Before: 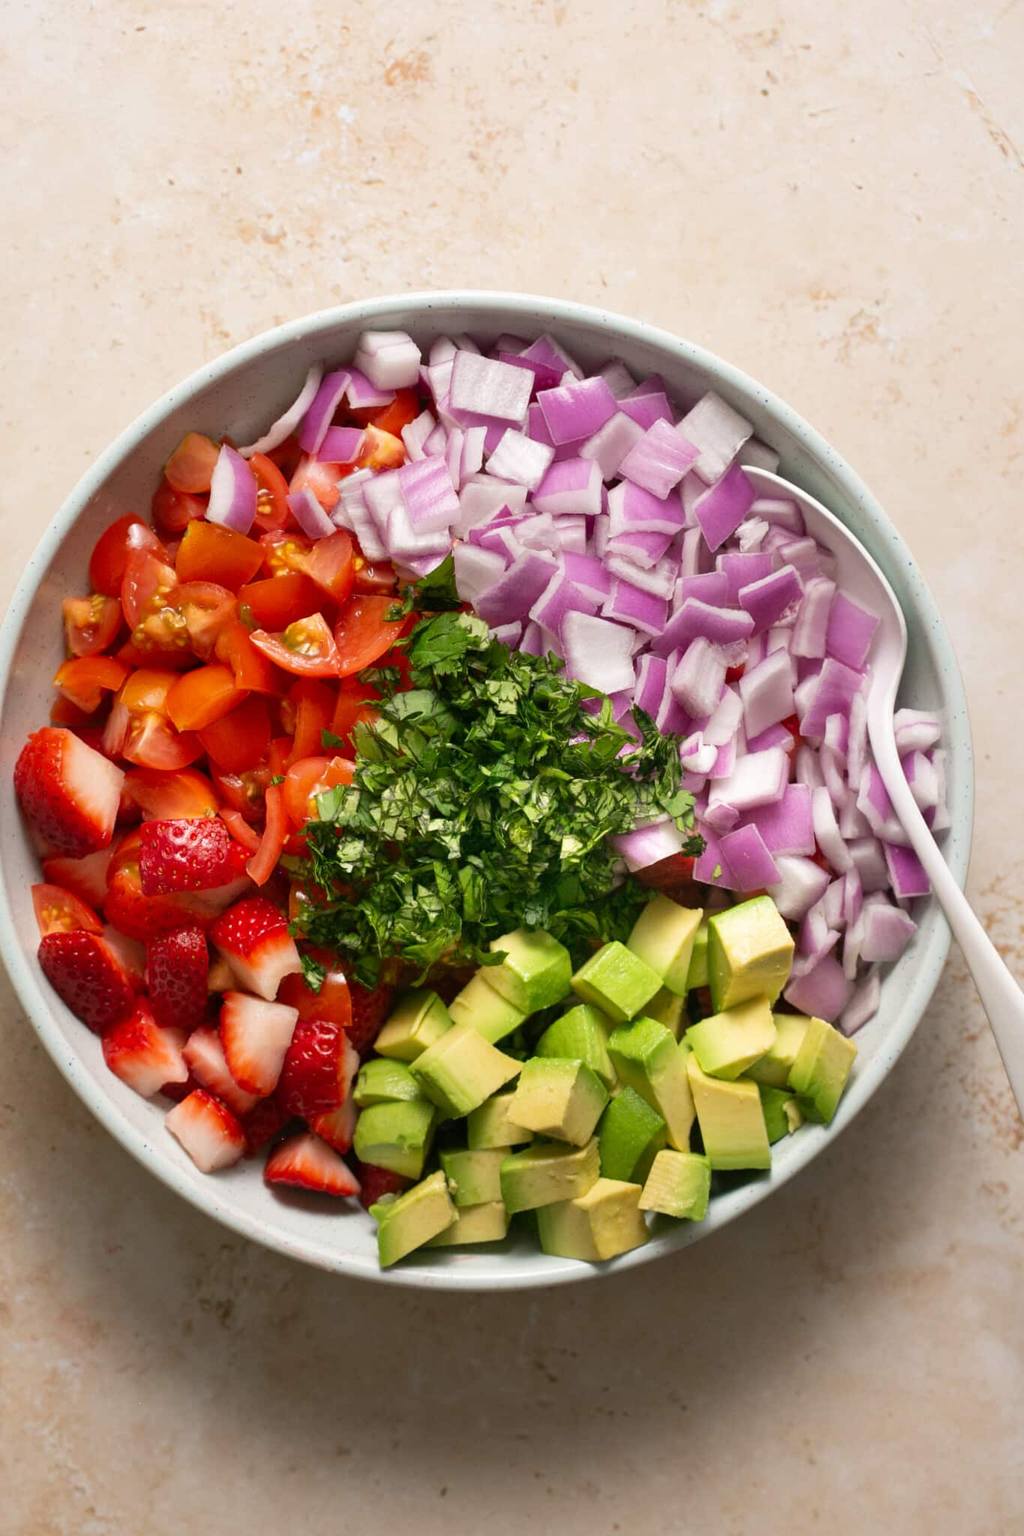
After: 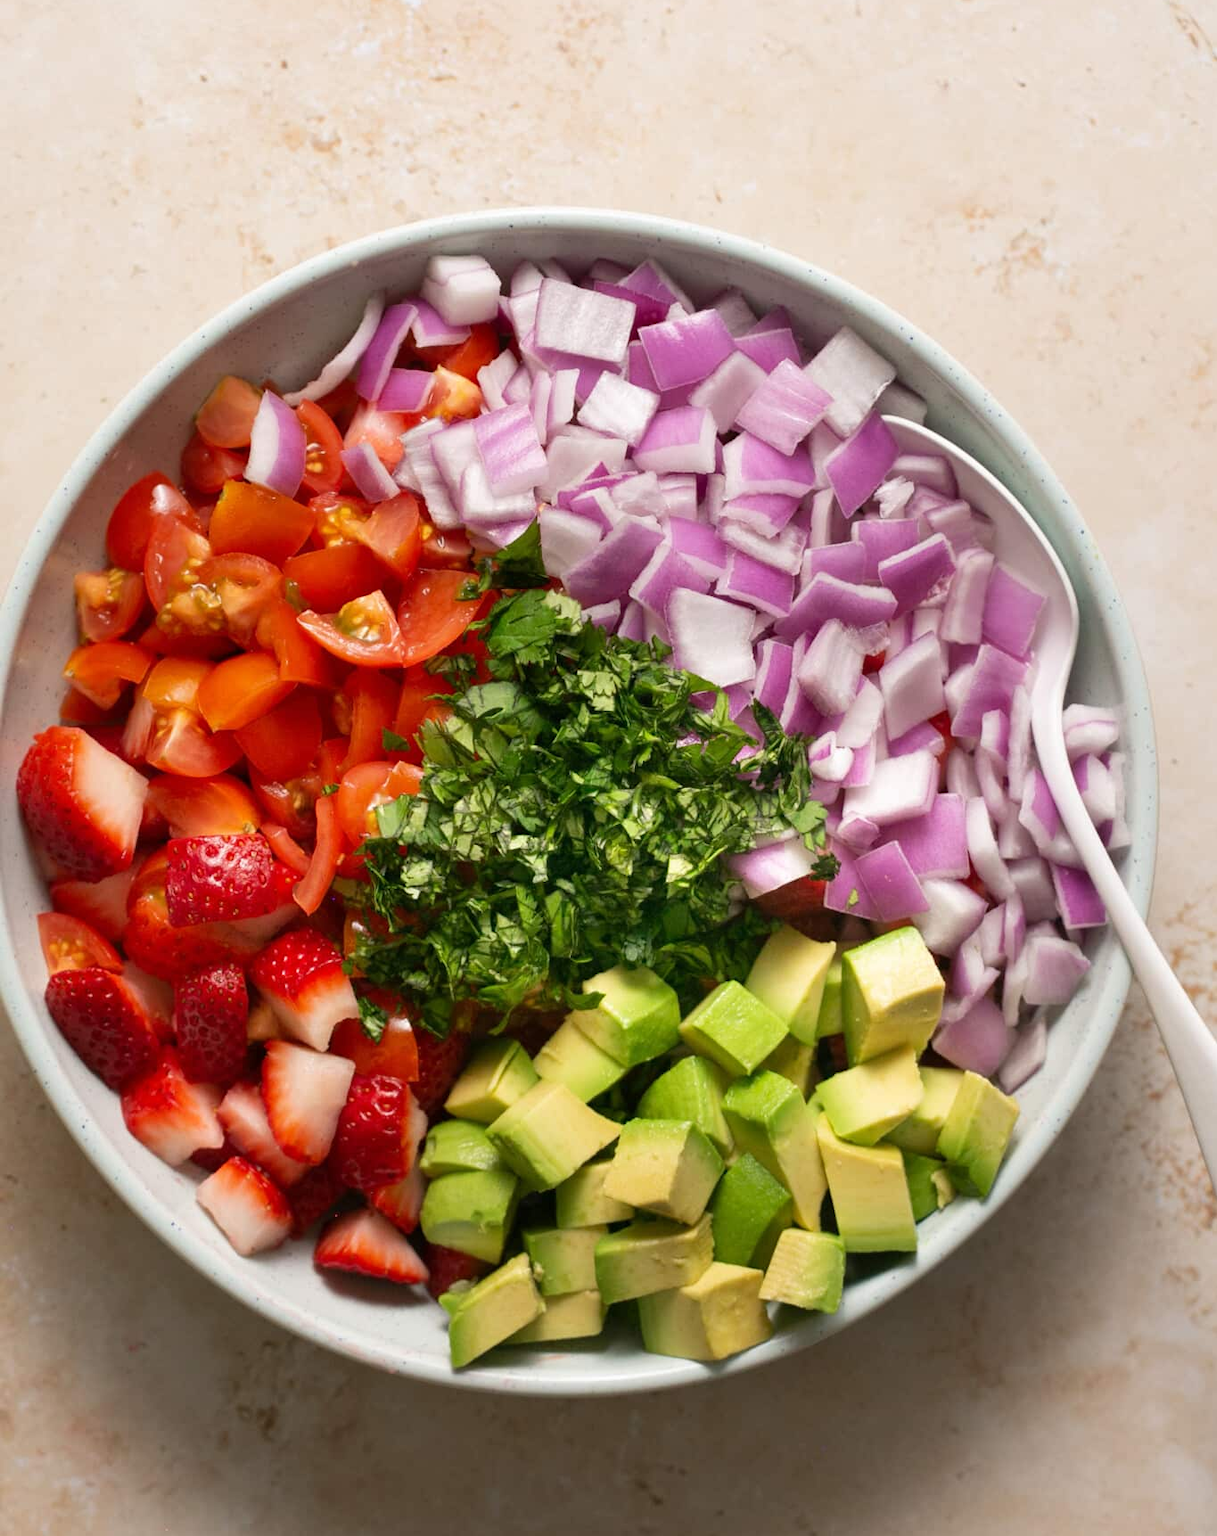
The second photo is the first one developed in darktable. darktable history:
crop: top 7.605%, bottom 8.244%
